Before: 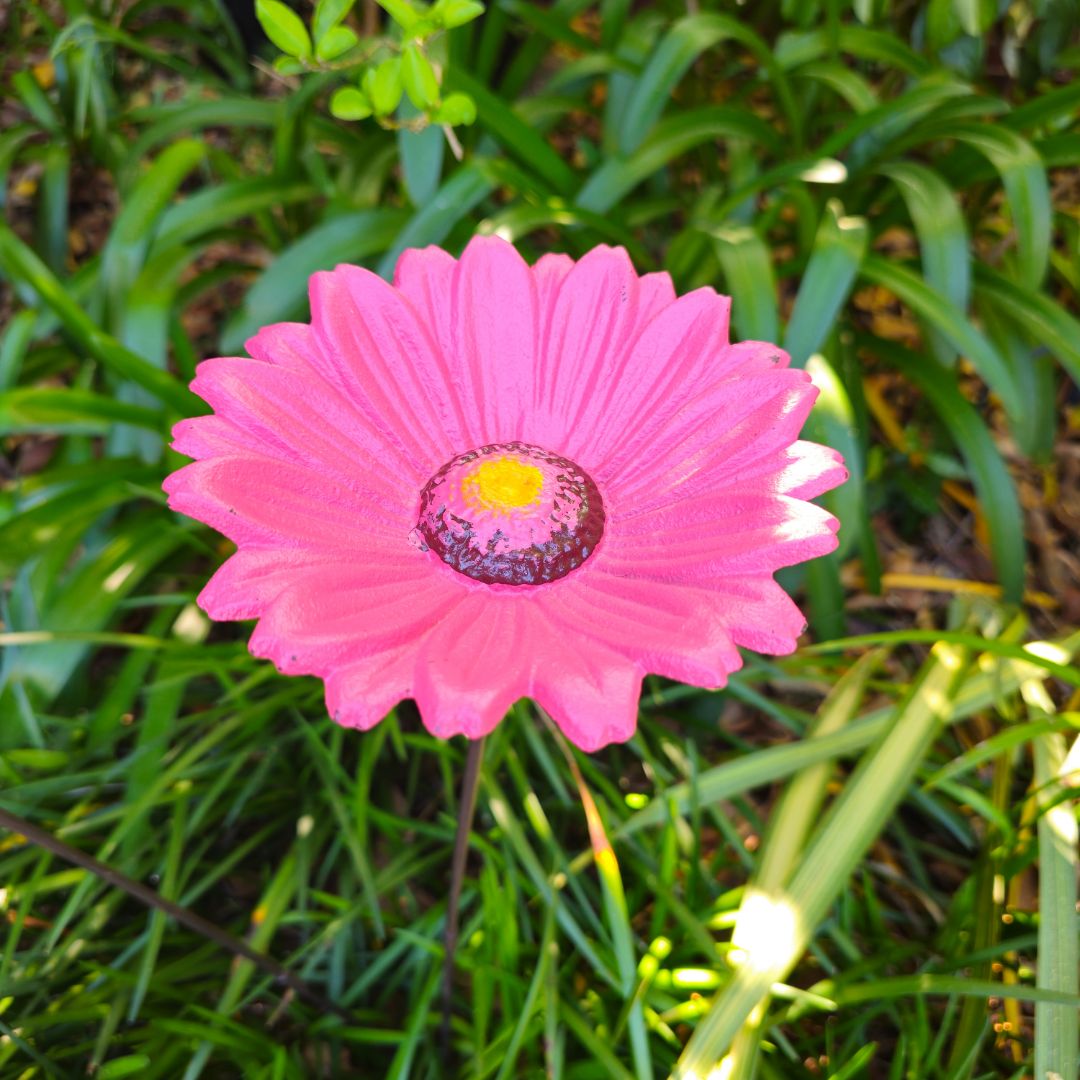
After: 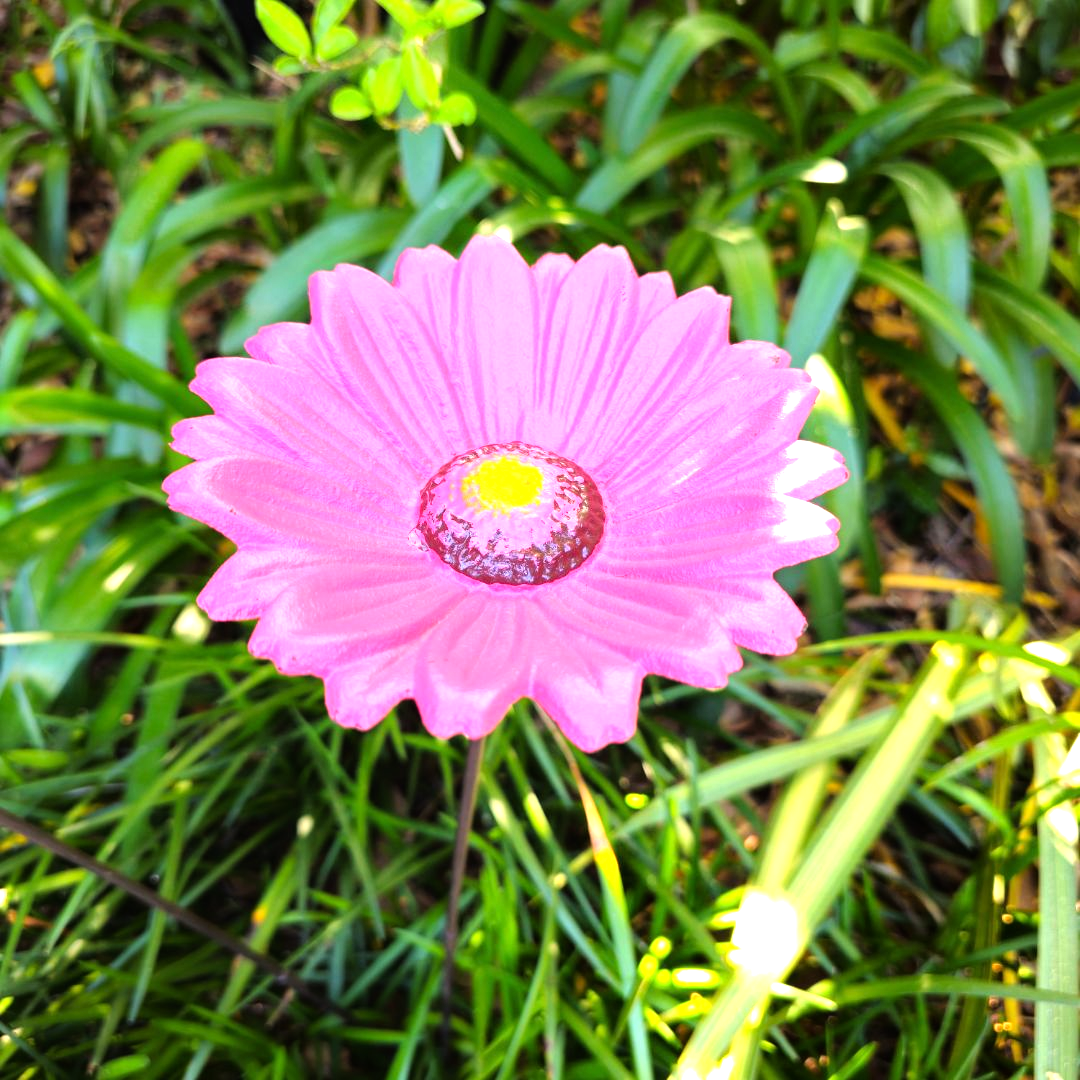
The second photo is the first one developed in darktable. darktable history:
tone equalizer: -8 EV -1.12 EV, -7 EV -1.03 EV, -6 EV -0.846 EV, -5 EV -0.565 EV, -3 EV 0.548 EV, -2 EV 0.888 EV, -1 EV 0.998 EV, +0 EV 1.07 EV
